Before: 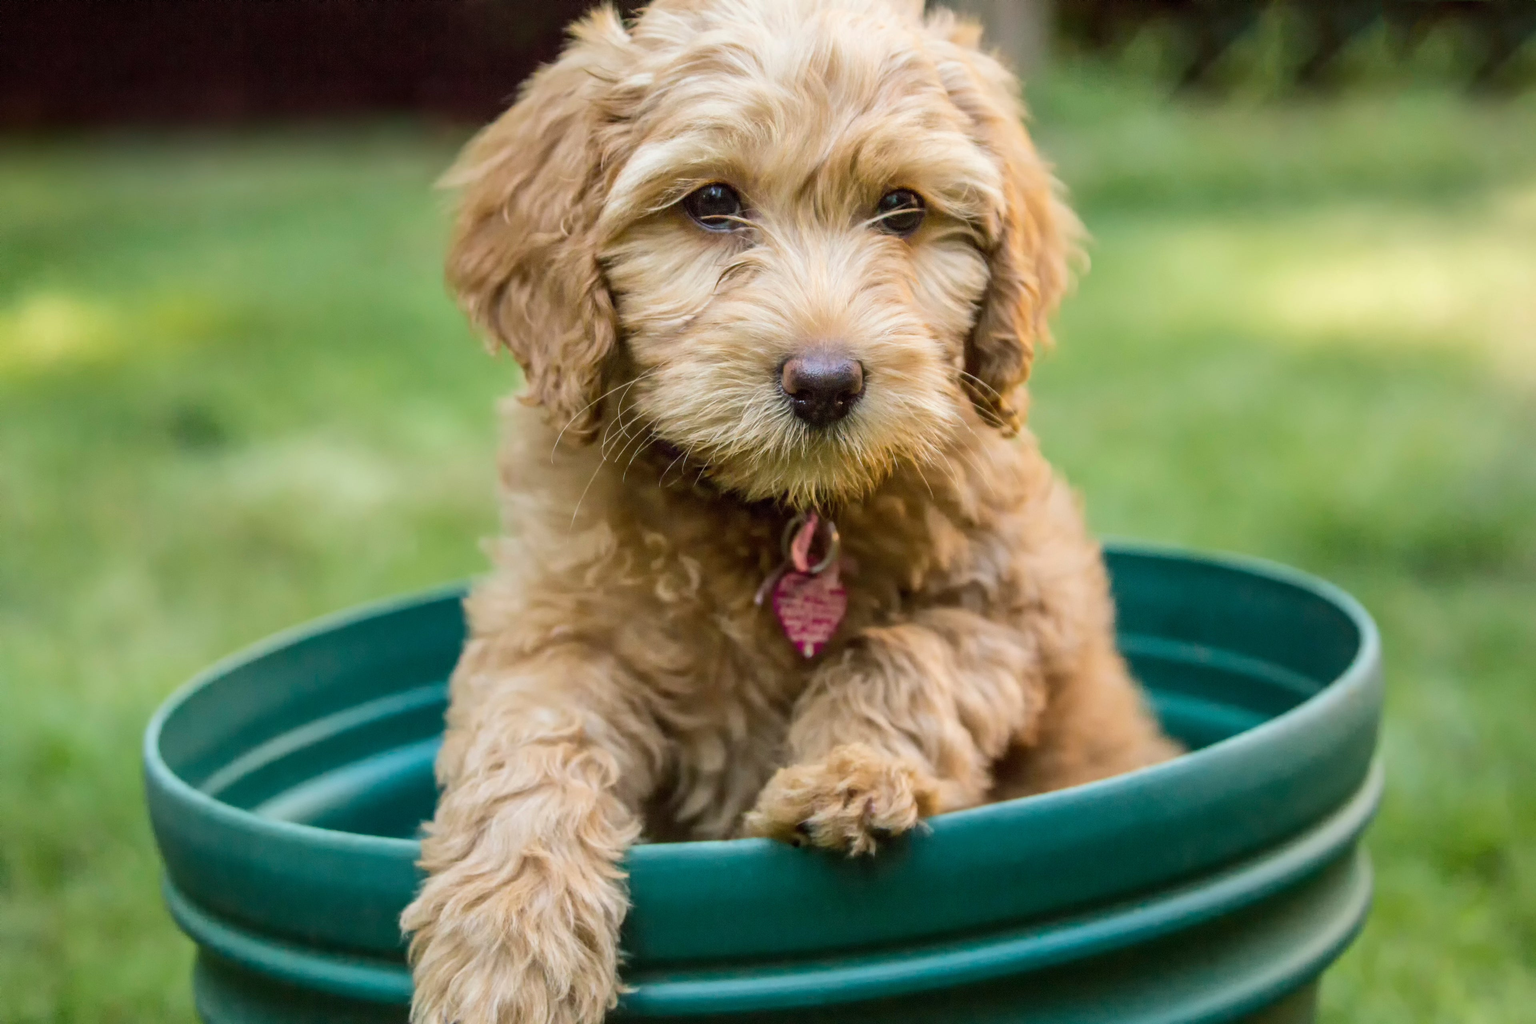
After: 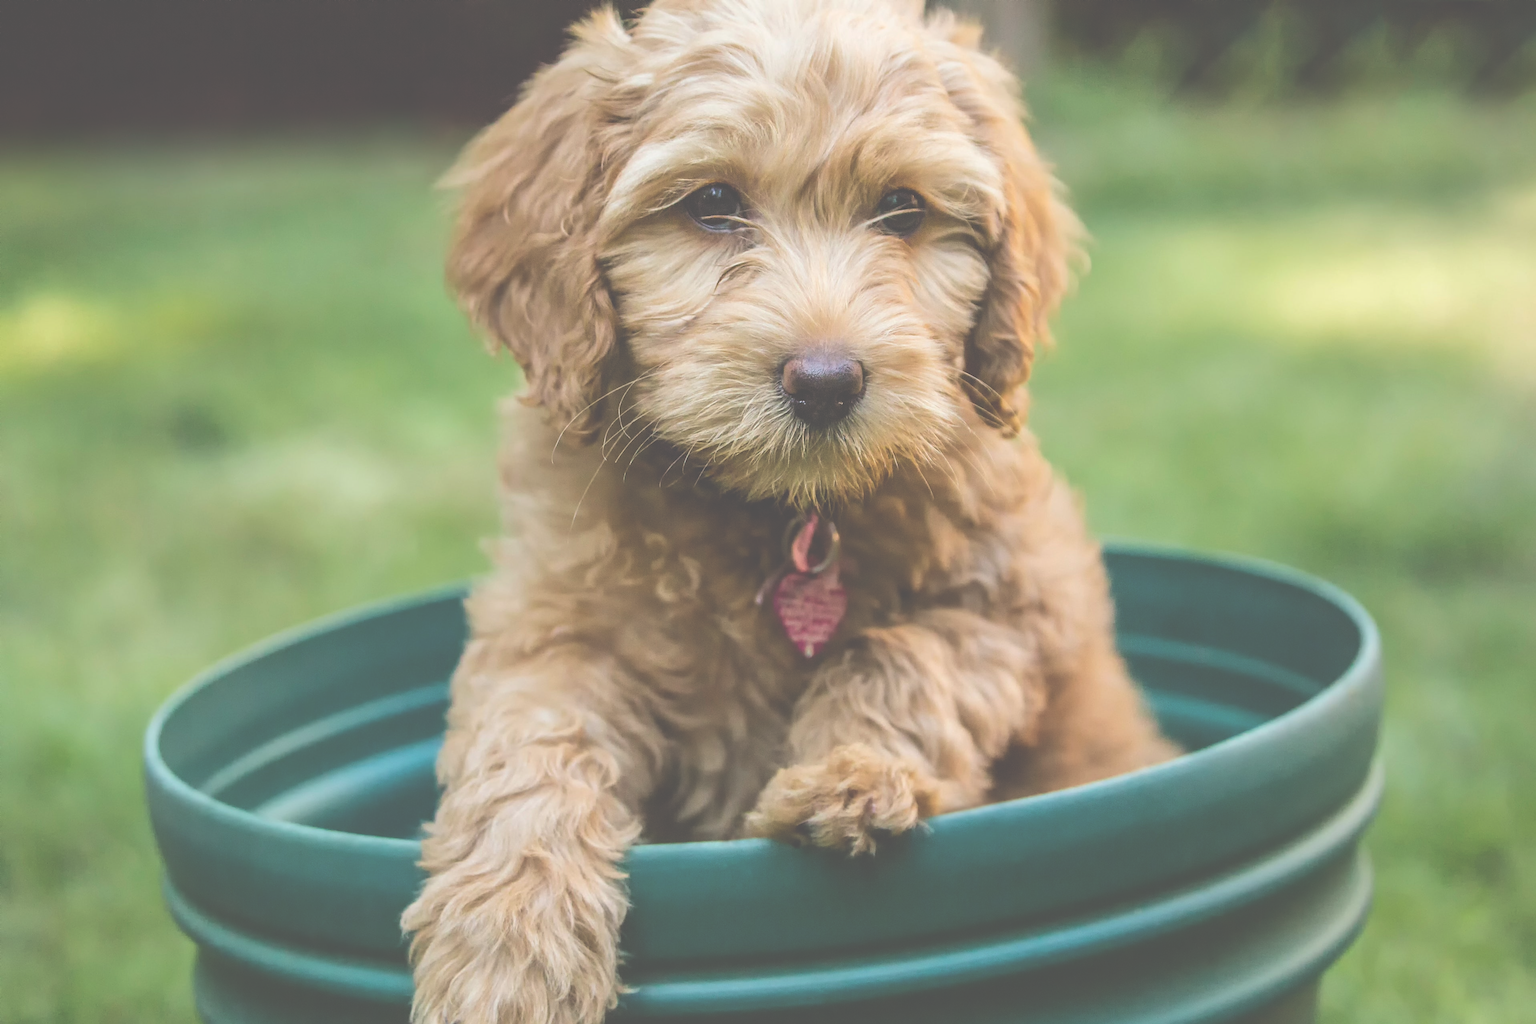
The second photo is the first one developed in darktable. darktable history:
sharpen: on, module defaults
exposure: black level correction -0.085, compensate highlight preservation false
